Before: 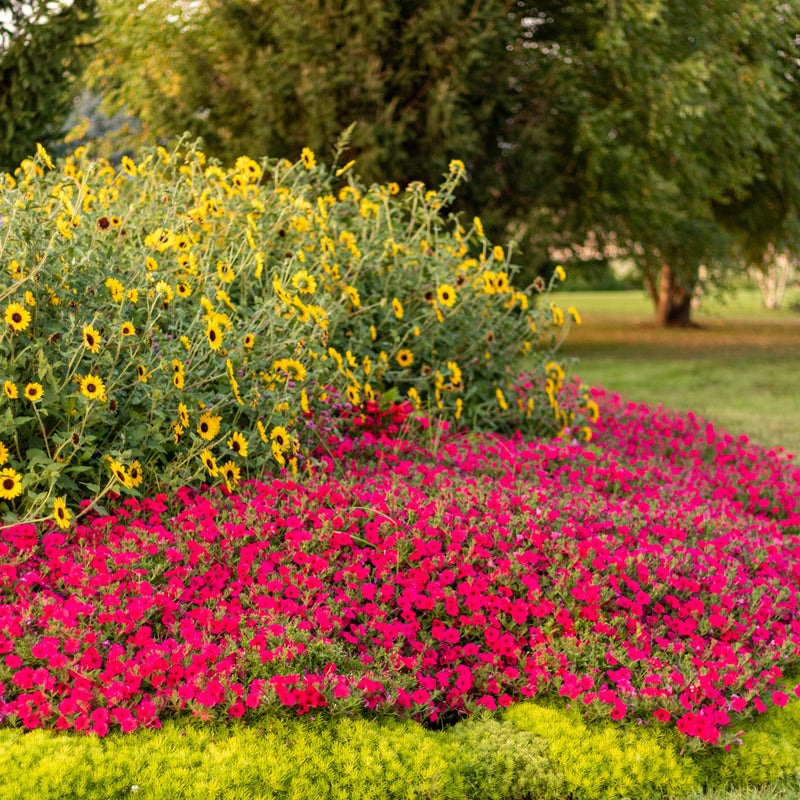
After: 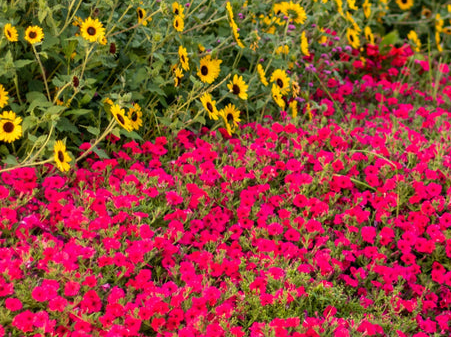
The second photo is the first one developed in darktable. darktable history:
crop: top 44.705%, right 43.561%, bottom 13.126%
